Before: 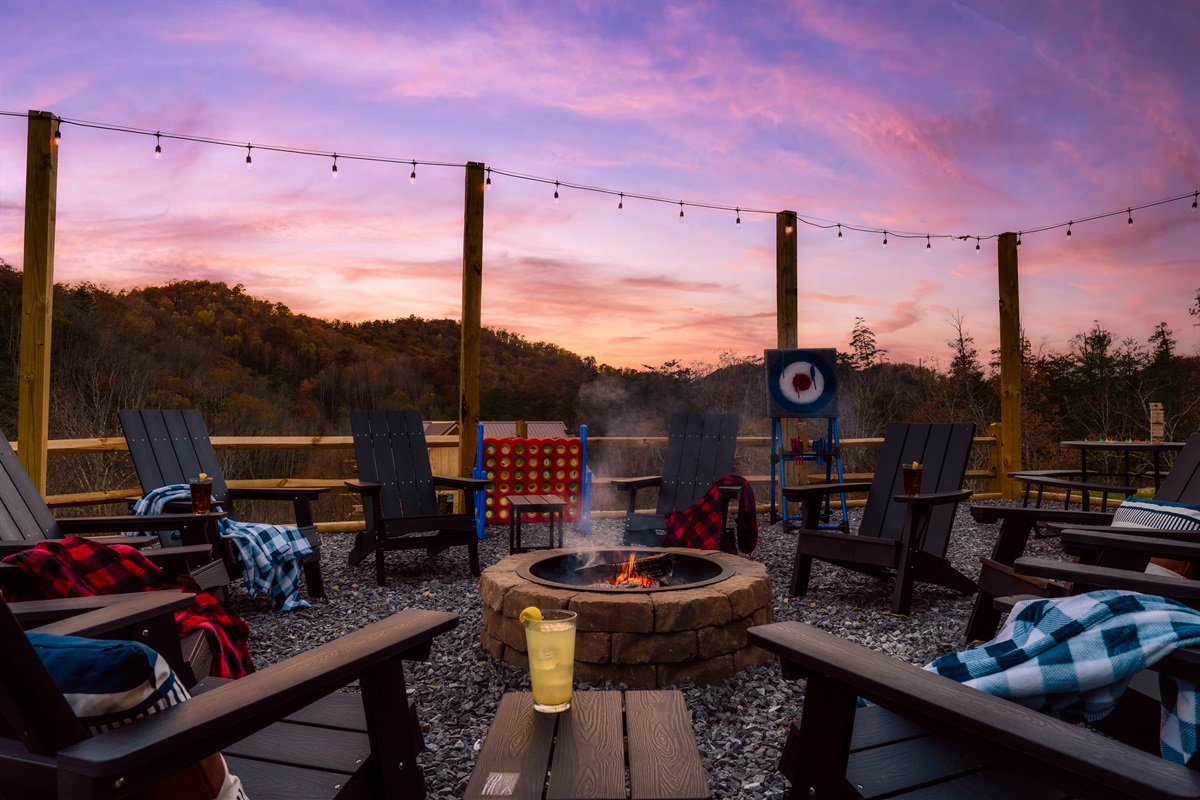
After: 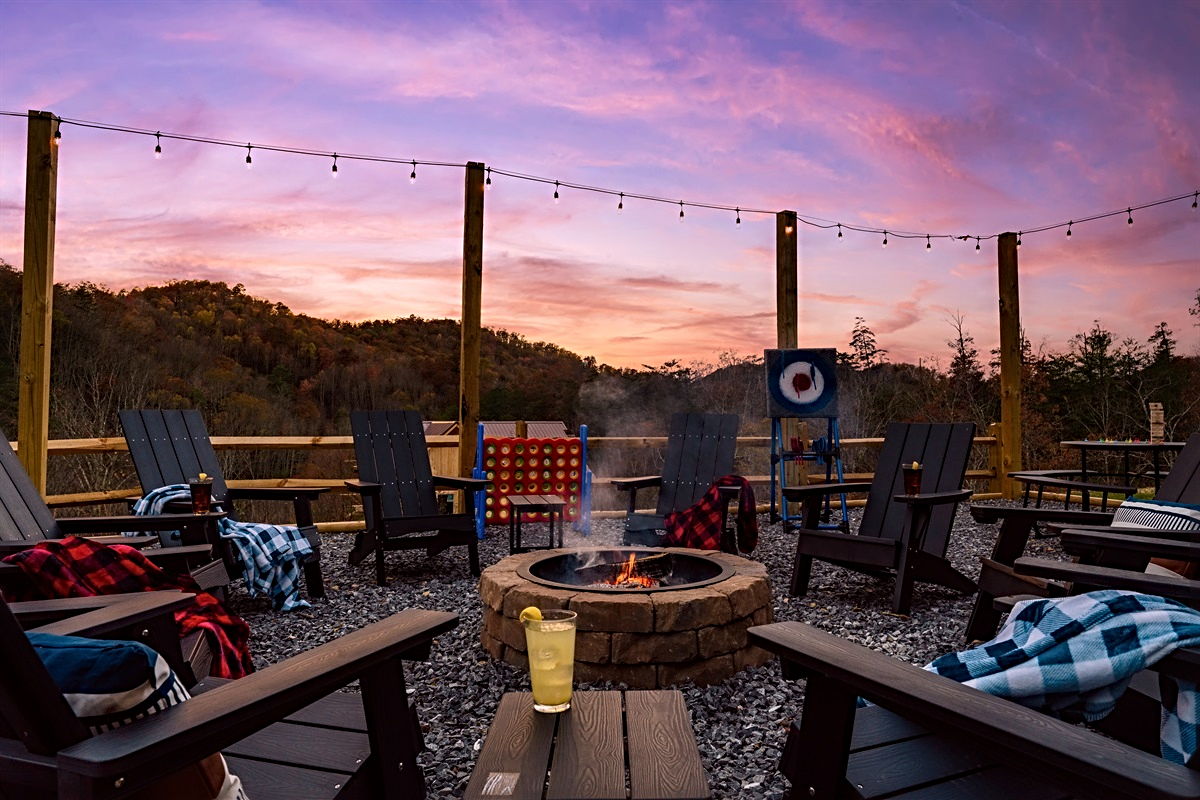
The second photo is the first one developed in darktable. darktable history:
sharpen: radius 3.956
